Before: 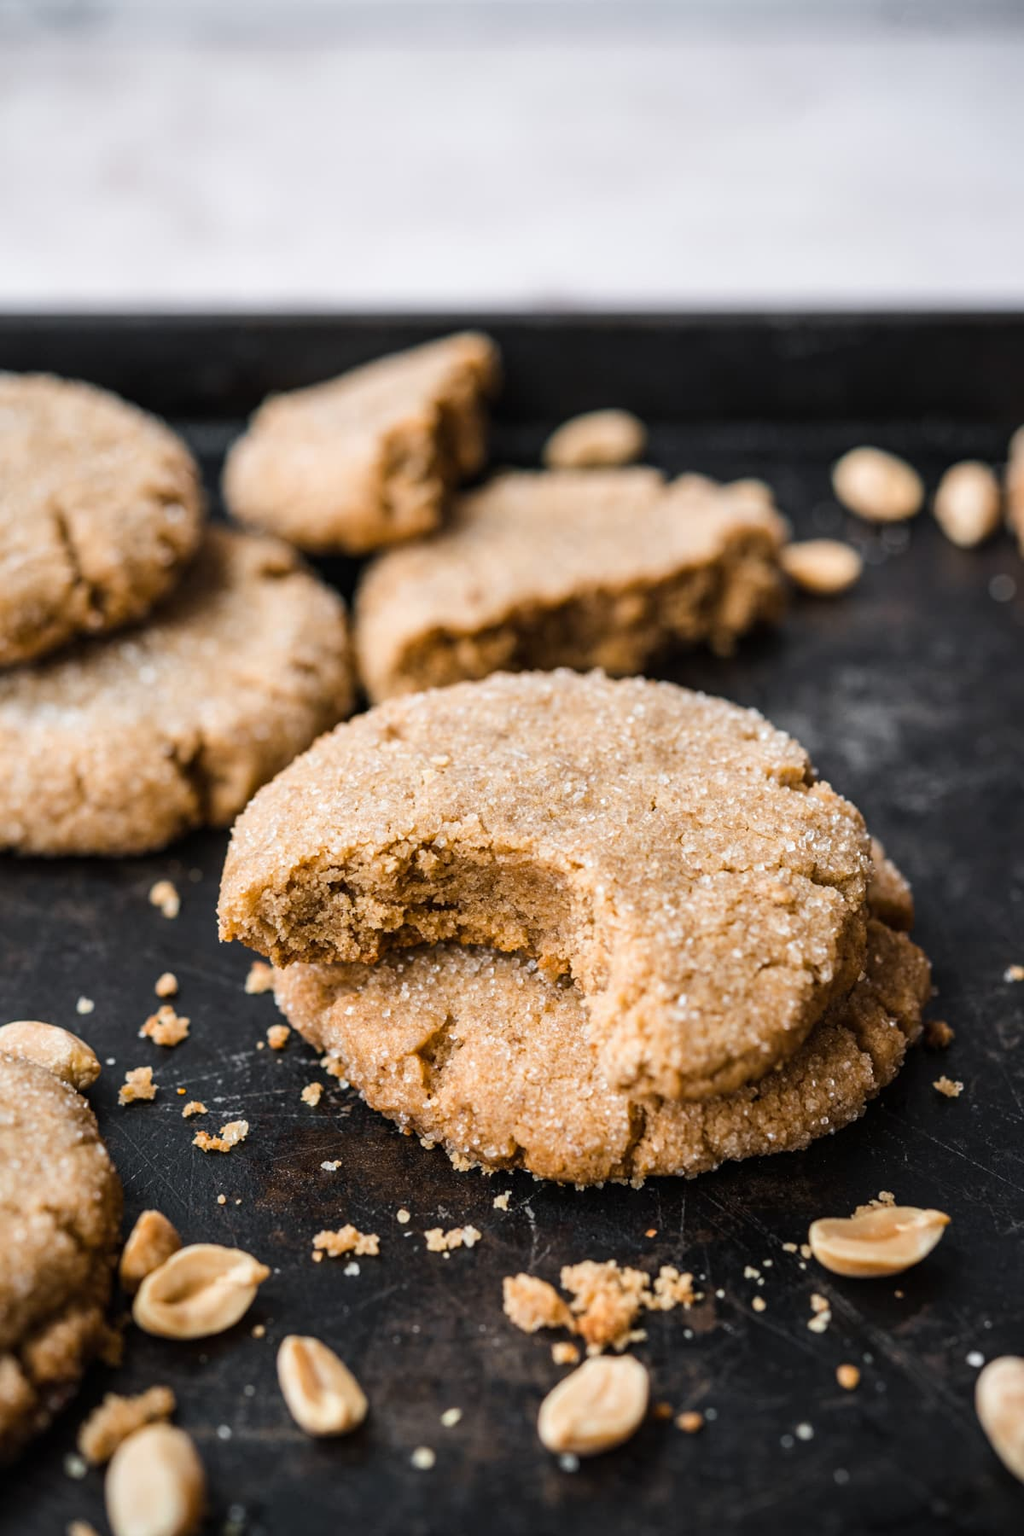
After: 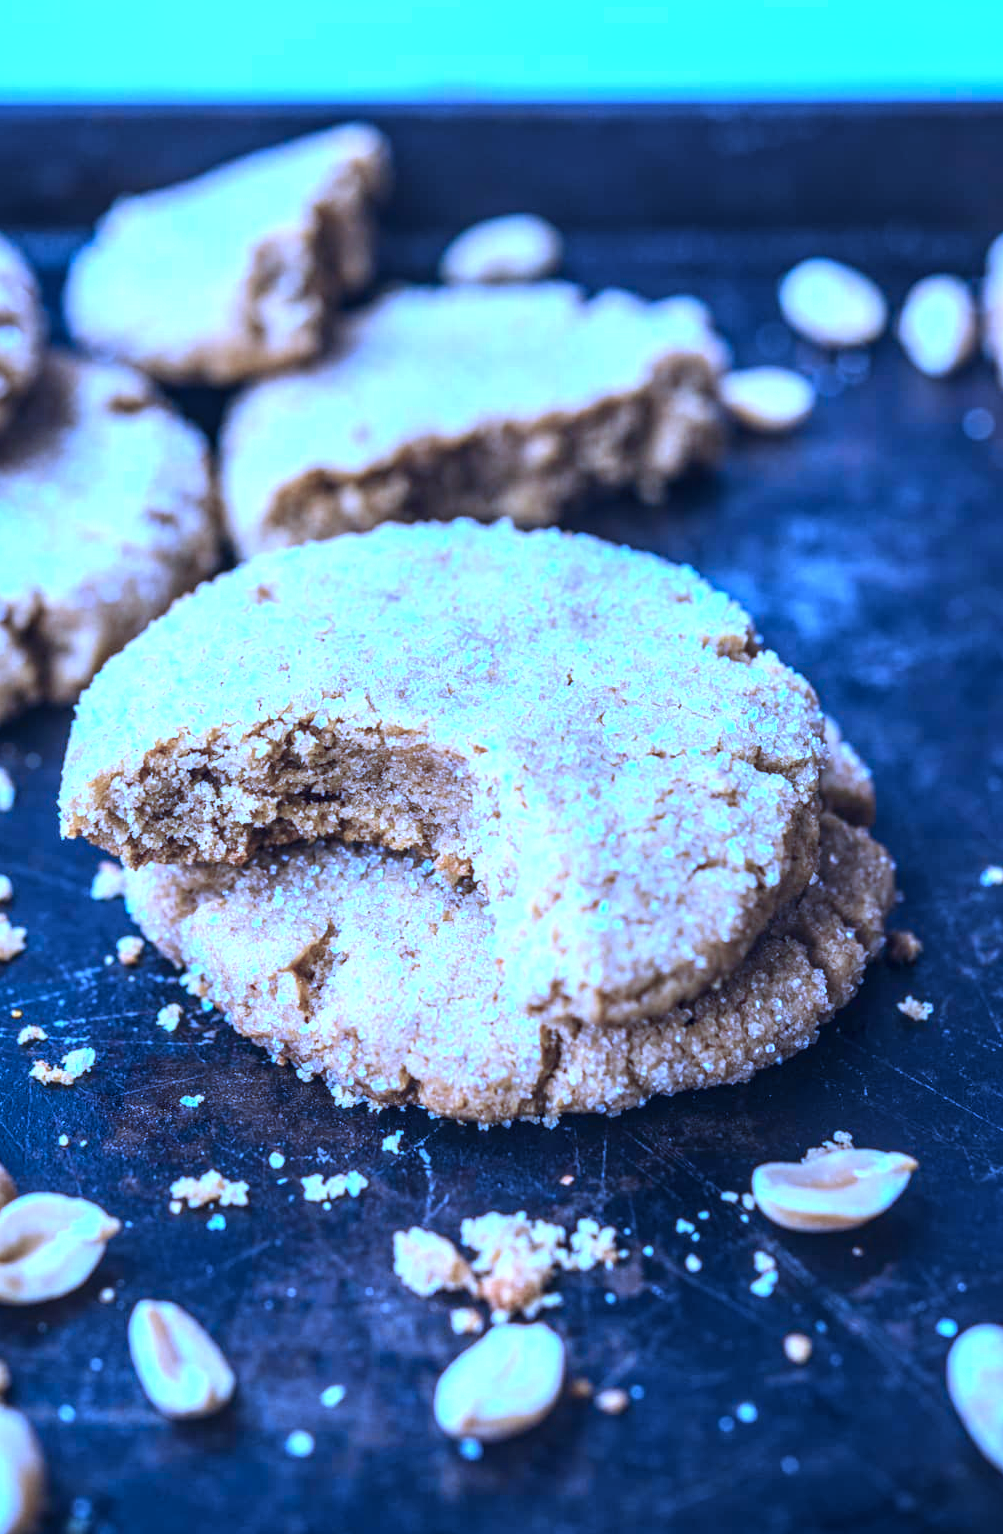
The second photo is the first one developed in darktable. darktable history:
local contrast: detail 130%
crop: left 16.379%, top 14.753%
contrast brightness saturation: contrast 0.035, saturation 0.074
exposure: black level correction -0.002, exposure 0.713 EV, compensate highlight preservation false
color calibration: gray › normalize channels true, illuminant as shot in camera, x 0.483, y 0.431, temperature 2414.63 K, gamut compression 0.023
